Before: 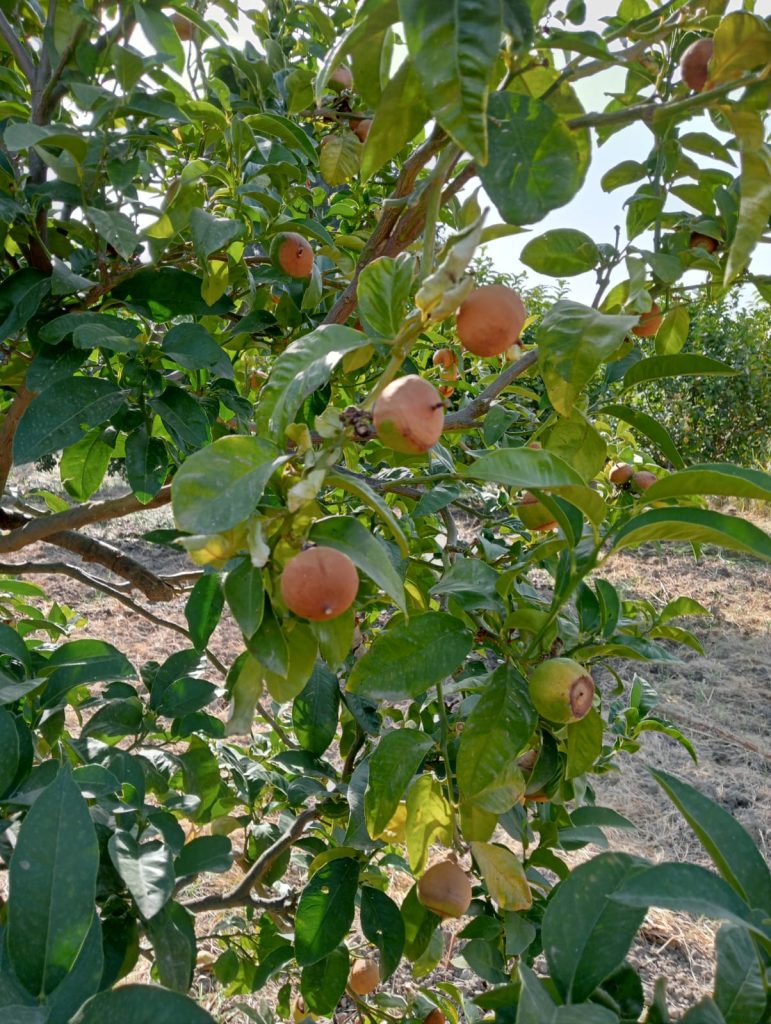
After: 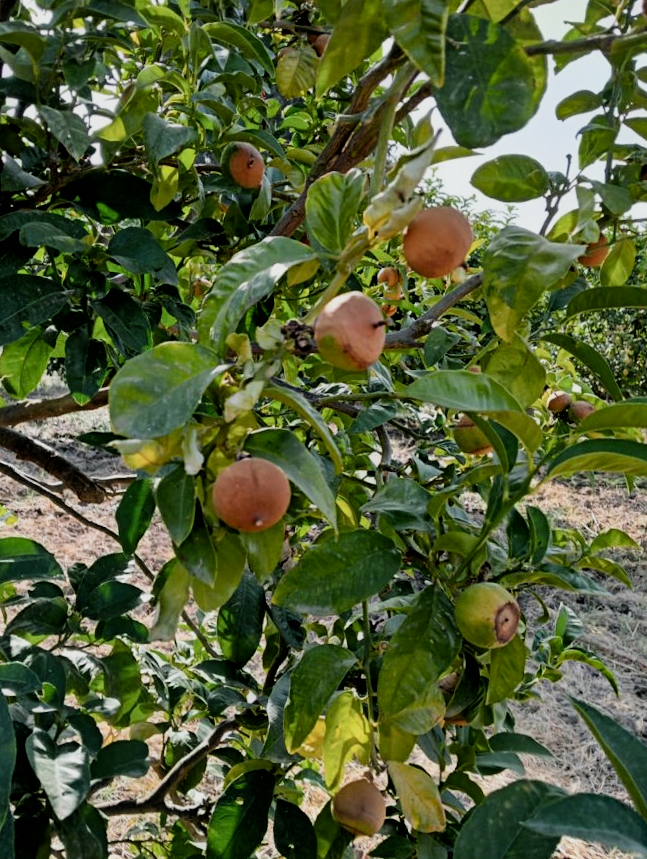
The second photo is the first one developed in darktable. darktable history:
crop and rotate: angle -3.27°, left 5.211%, top 5.211%, right 4.607%, bottom 4.607%
haze removal: compatibility mode true, adaptive false
filmic rgb: black relative exposure -5 EV, hardness 2.88, contrast 1.4, highlights saturation mix -30%
